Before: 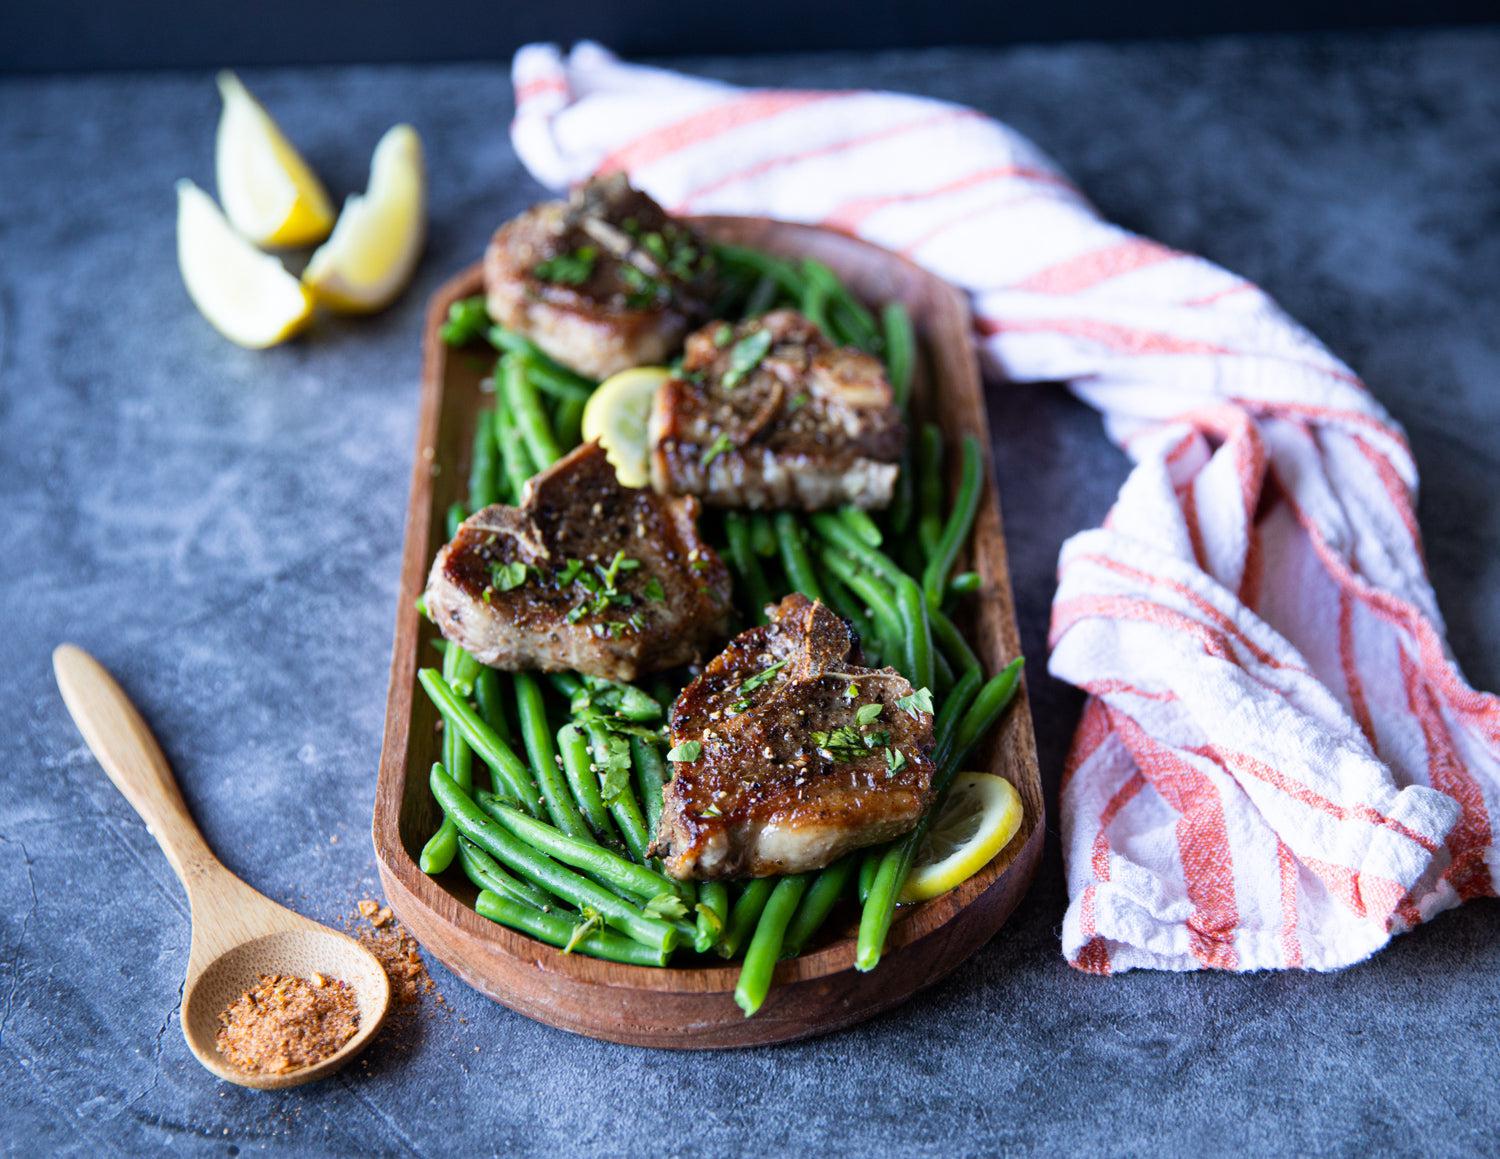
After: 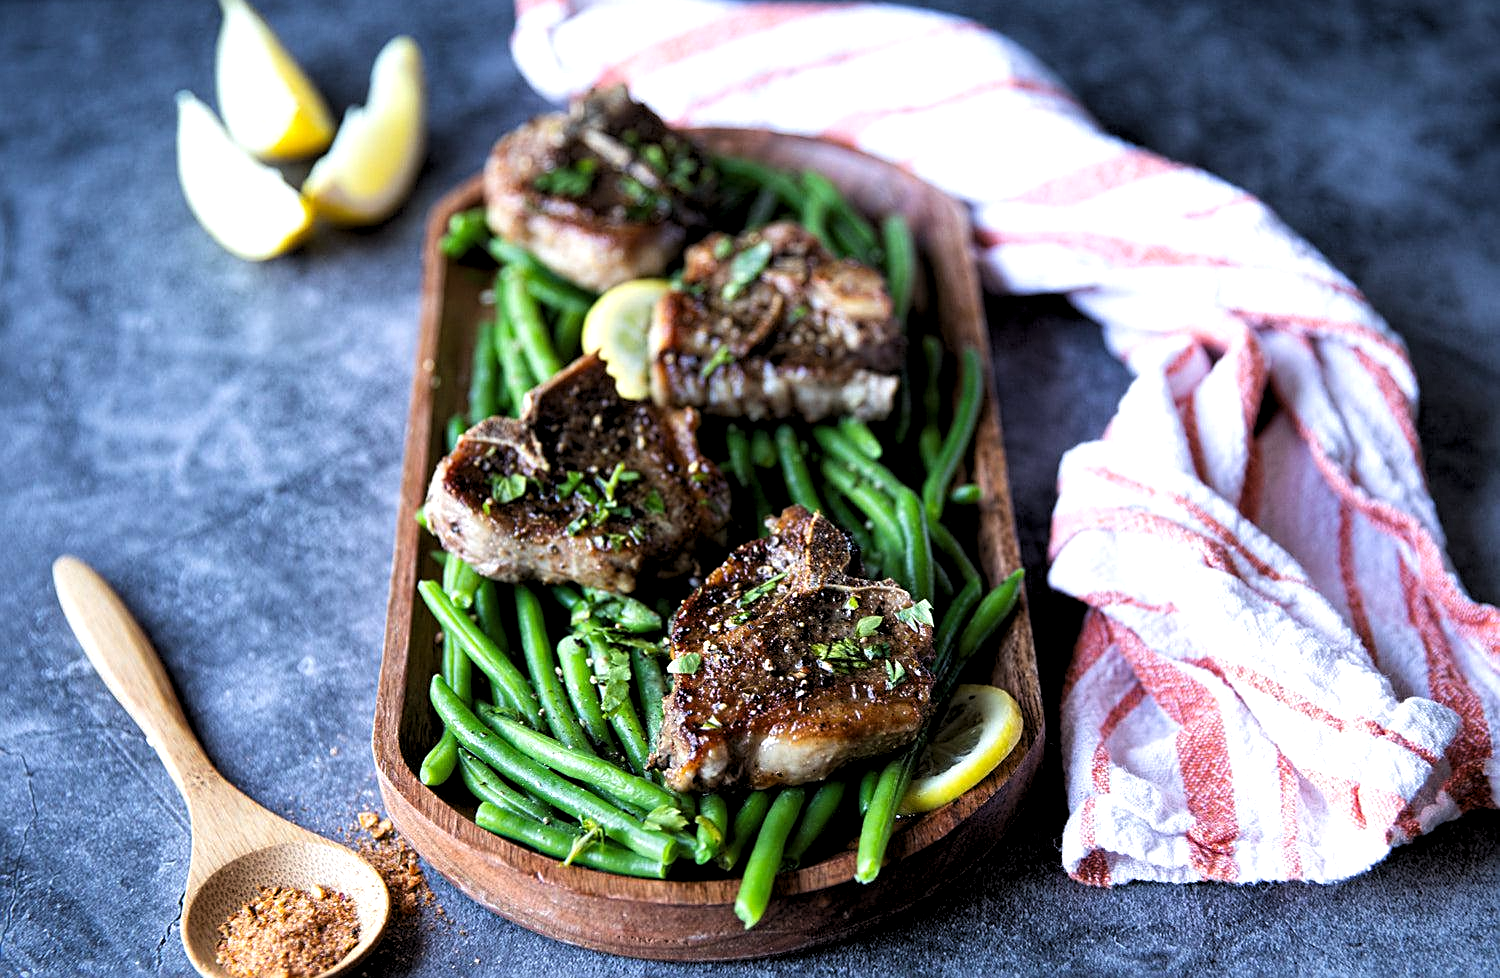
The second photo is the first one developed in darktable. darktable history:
levels: white 99.92%, levels [0.062, 0.494, 0.925]
local contrast: highlights 101%, shadows 100%, detail 119%, midtone range 0.2
sharpen: on, module defaults
crop: top 7.614%, bottom 7.966%
